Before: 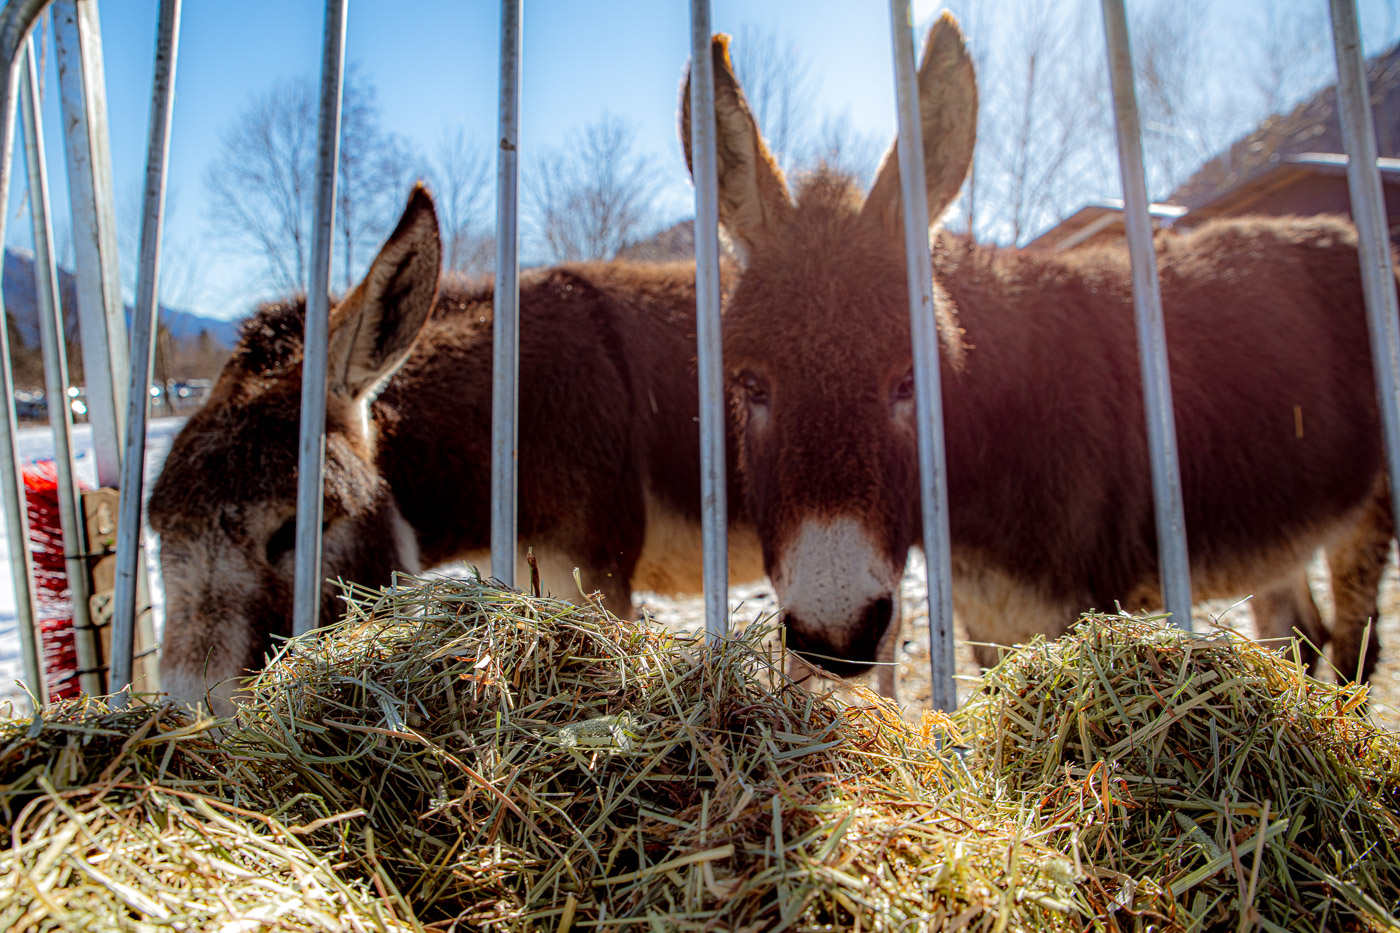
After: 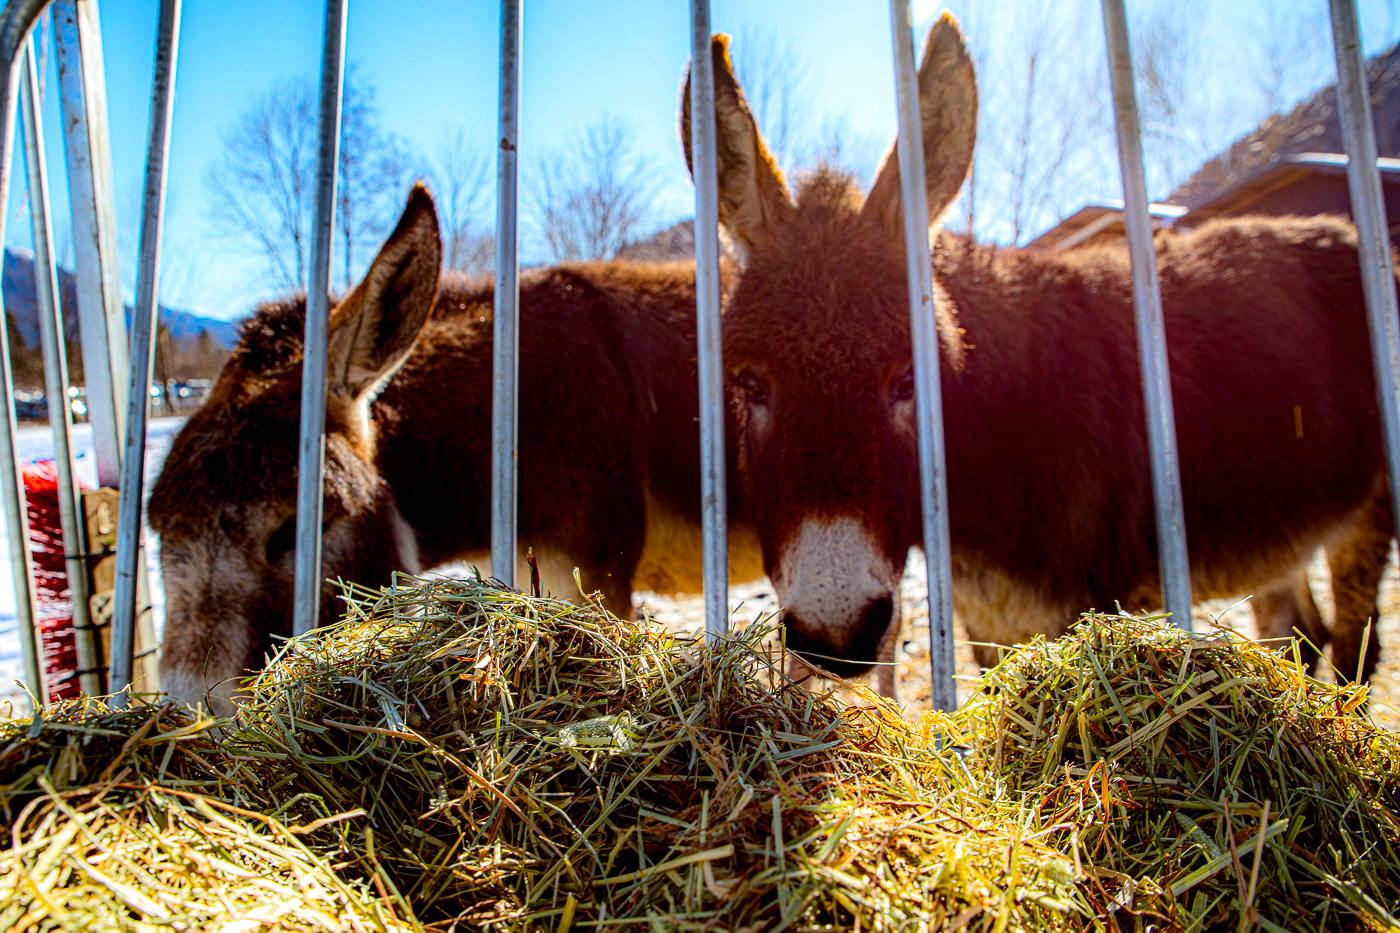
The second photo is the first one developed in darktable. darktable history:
local contrast: mode bilateral grid, contrast 15, coarseness 36, detail 105%, midtone range 0.2
color balance rgb: linear chroma grading › global chroma 15%, perceptual saturation grading › global saturation 30%
contrast brightness saturation: contrast 0.22
exposure: exposure 0.081 EV, compensate highlight preservation false
